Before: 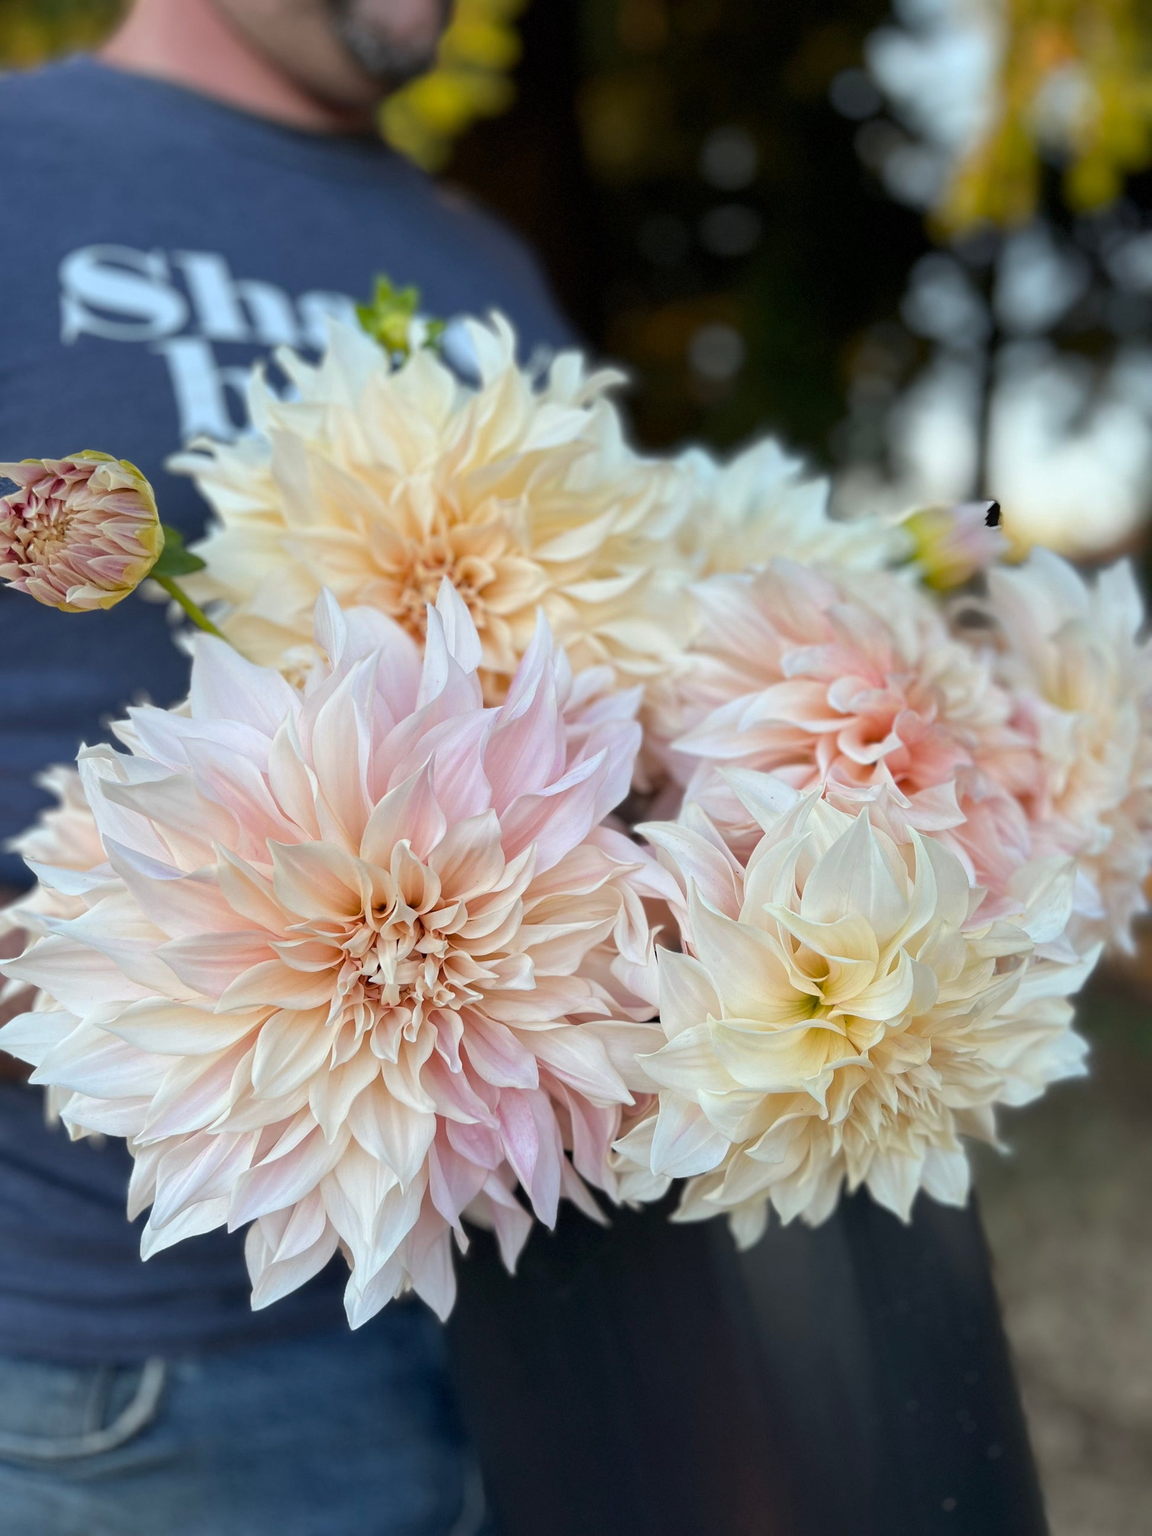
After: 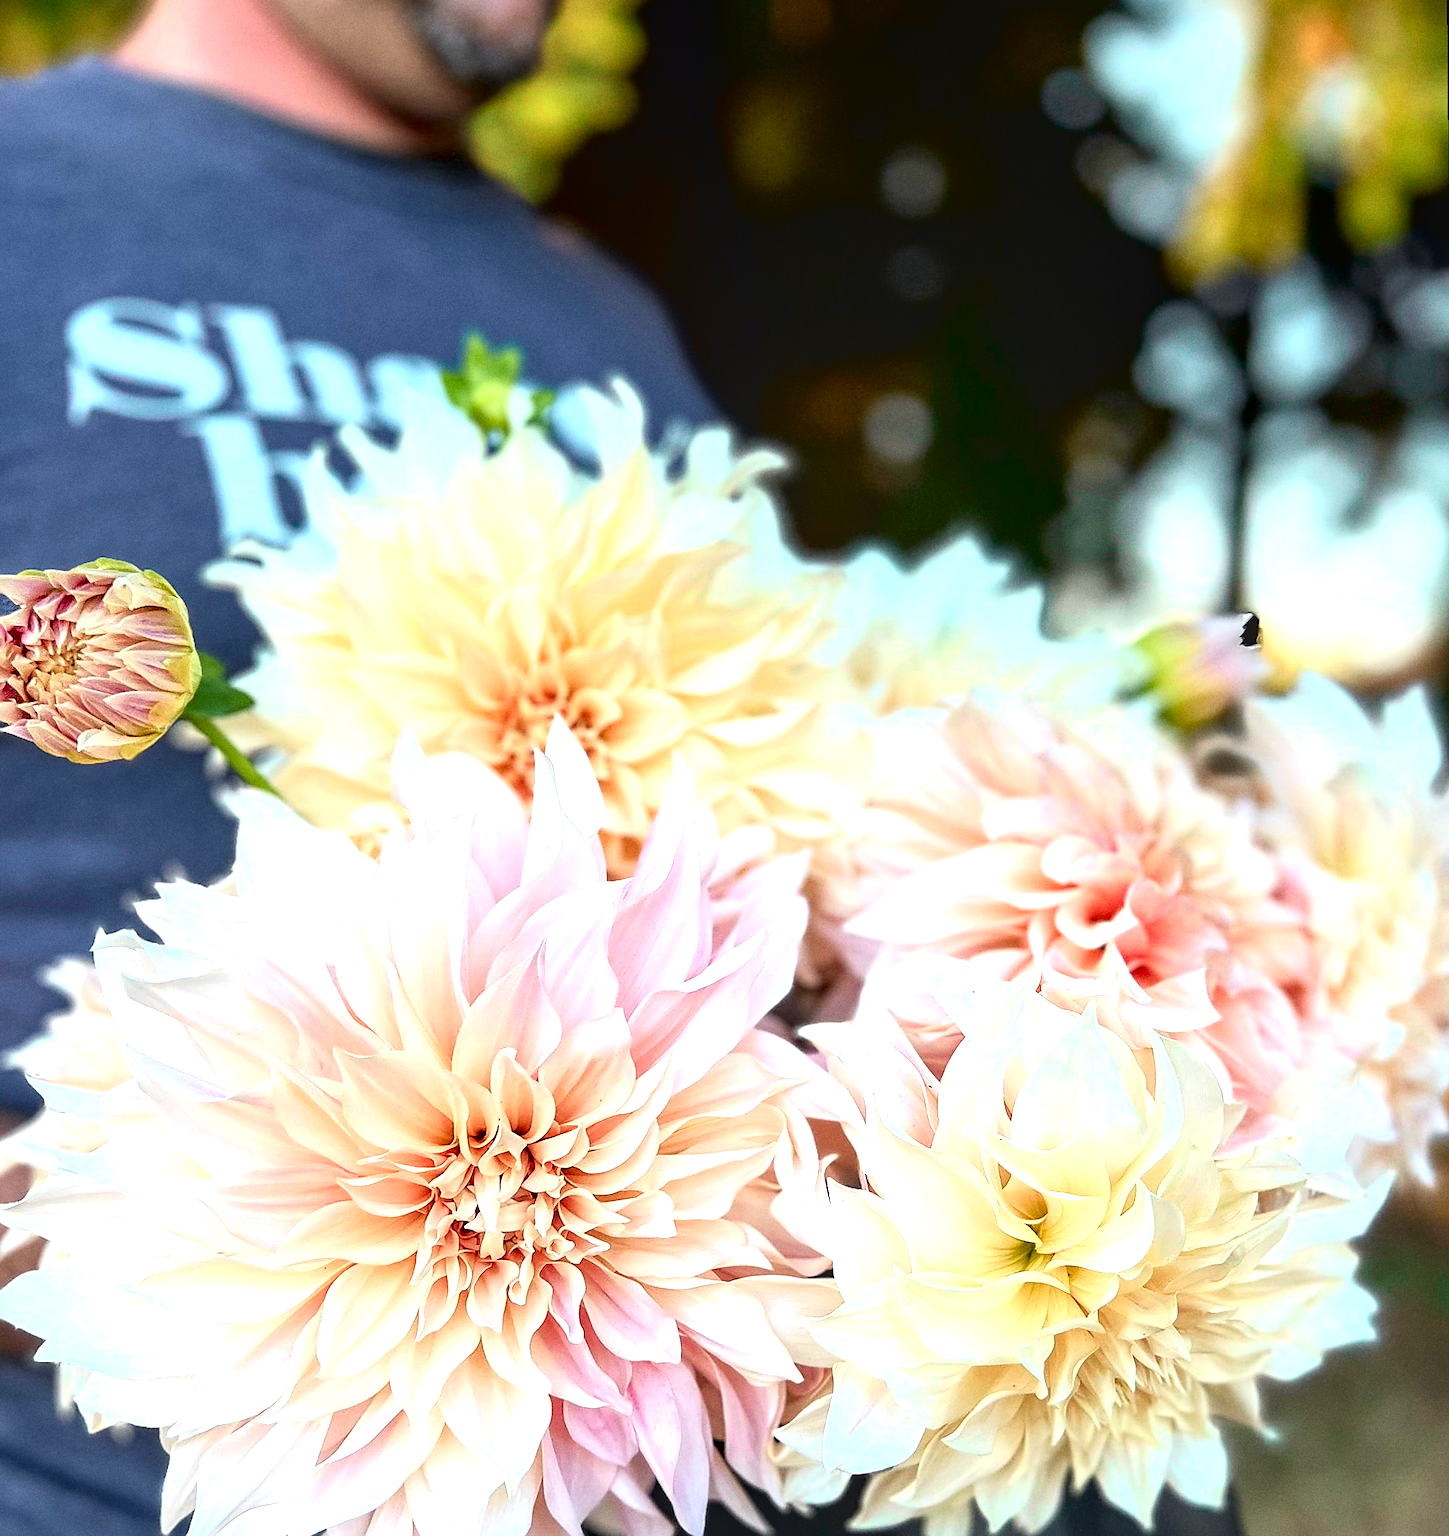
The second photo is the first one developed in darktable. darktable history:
sharpen: radius 1.4, amount 1.25, threshold 0.7
grain: coarseness 0.09 ISO
exposure: black level correction 0, compensate exposure bias true, compensate highlight preservation false
rotate and perspective: rotation -0.45°, automatic cropping original format, crop left 0.008, crop right 0.992, crop top 0.012, crop bottom 0.988
levels: levels [0, 0.43, 0.859]
crop: bottom 19.644%
tone curve: curves: ch0 [(0, 0.013) (0.054, 0.018) (0.205, 0.191) (0.289, 0.292) (0.39, 0.424) (0.493, 0.551) (0.647, 0.752) (0.796, 0.887) (1, 0.998)]; ch1 [(0, 0) (0.371, 0.339) (0.477, 0.452) (0.494, 0.495) (0.501, 0.501) (0.51, 0.516) (0.54, 0.557) (0.572, 0.605) (0.625, 0.687) (0.774, 0.841) (1, 1)]; ch2 [(0, 0) (0.32, 0.281) (0.403, 0.399) (0.441, 0.428) (0.47, 0.469) (0.498, 0.496) (0.524, 0.543) (0.551, 0.579) (0.633, 0.665) (0.7, 0.711) (1, 1)], color space Lab, independent channels, preserve colors none
local contrast: on, module defaults
